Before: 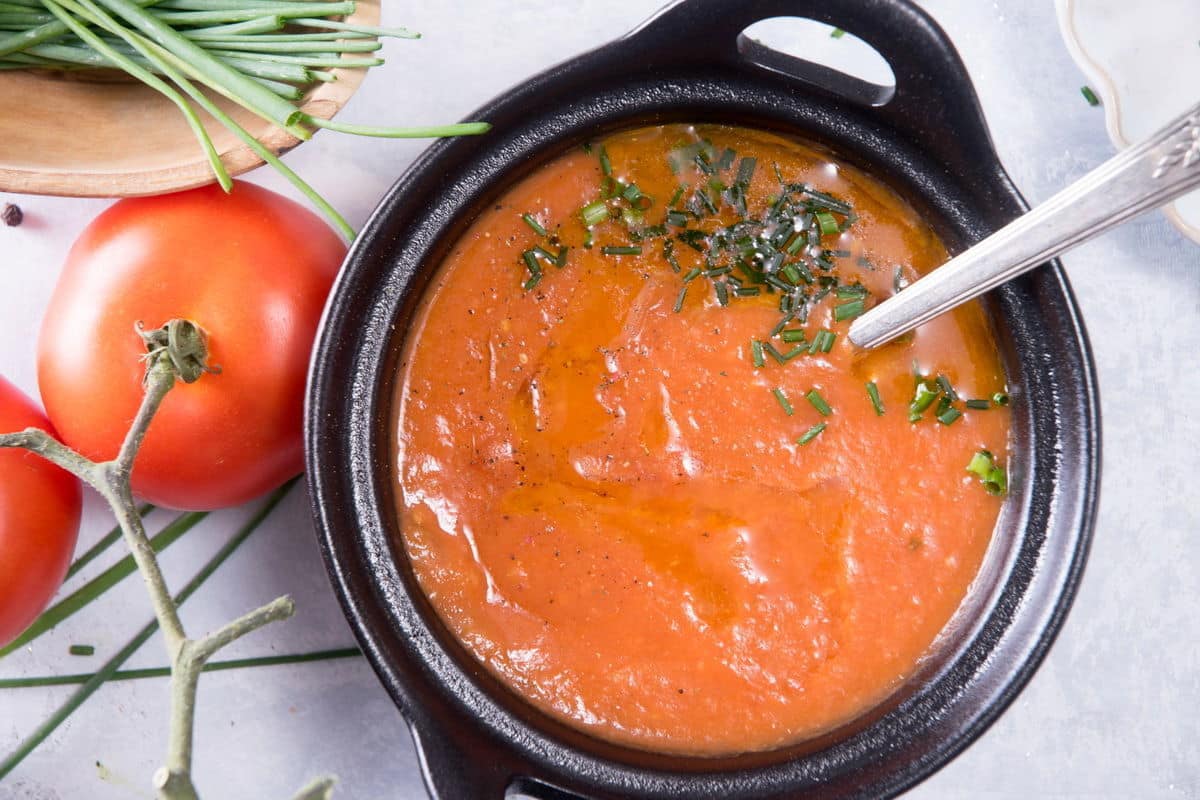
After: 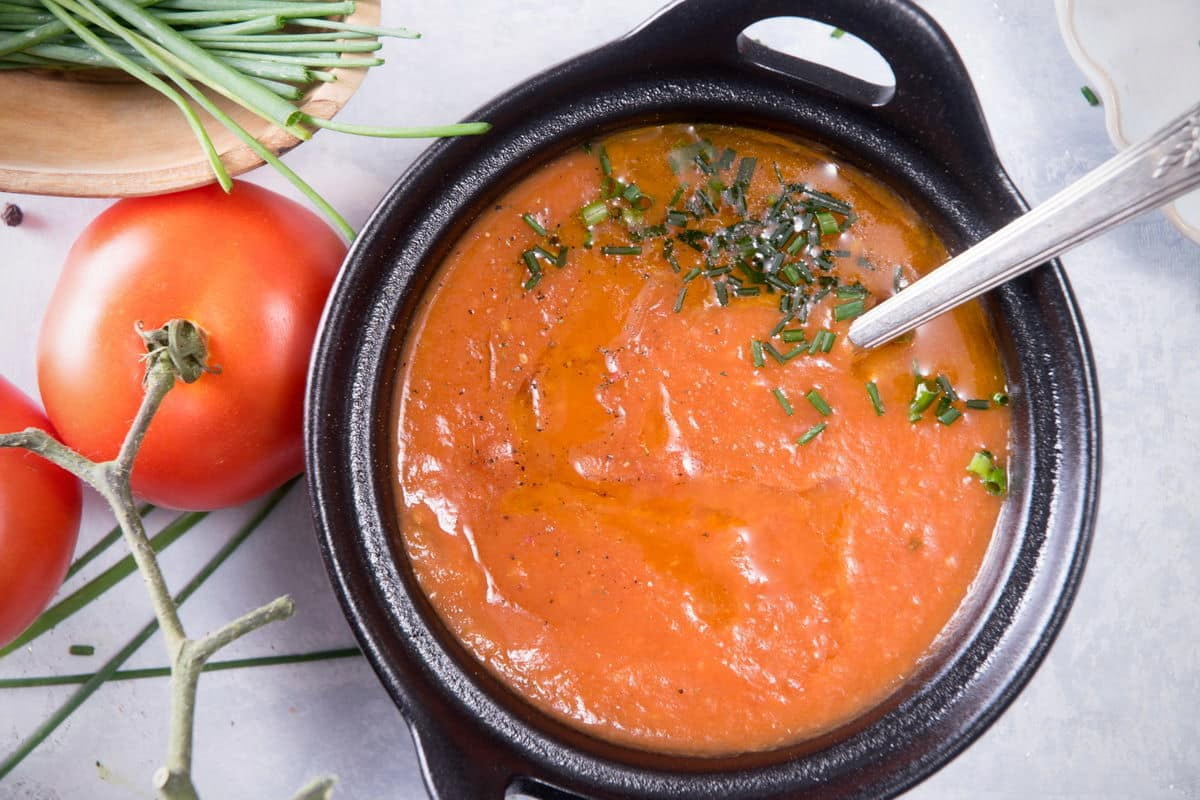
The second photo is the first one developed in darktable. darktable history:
vignetting: brightness -0.304, saturation -0.054
